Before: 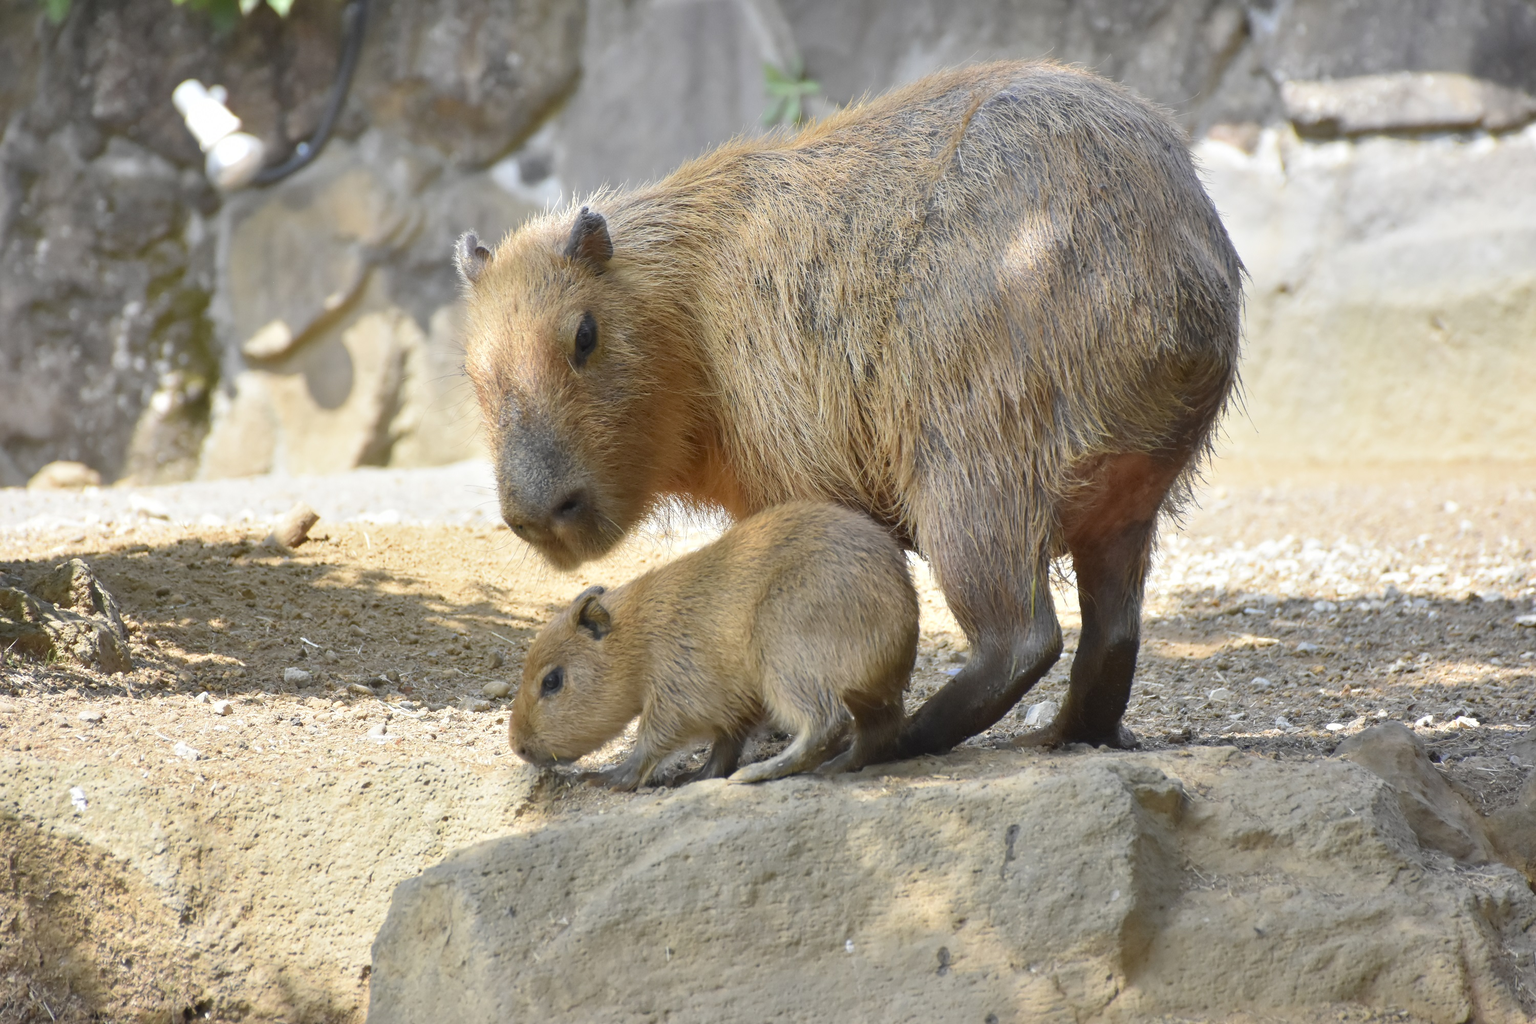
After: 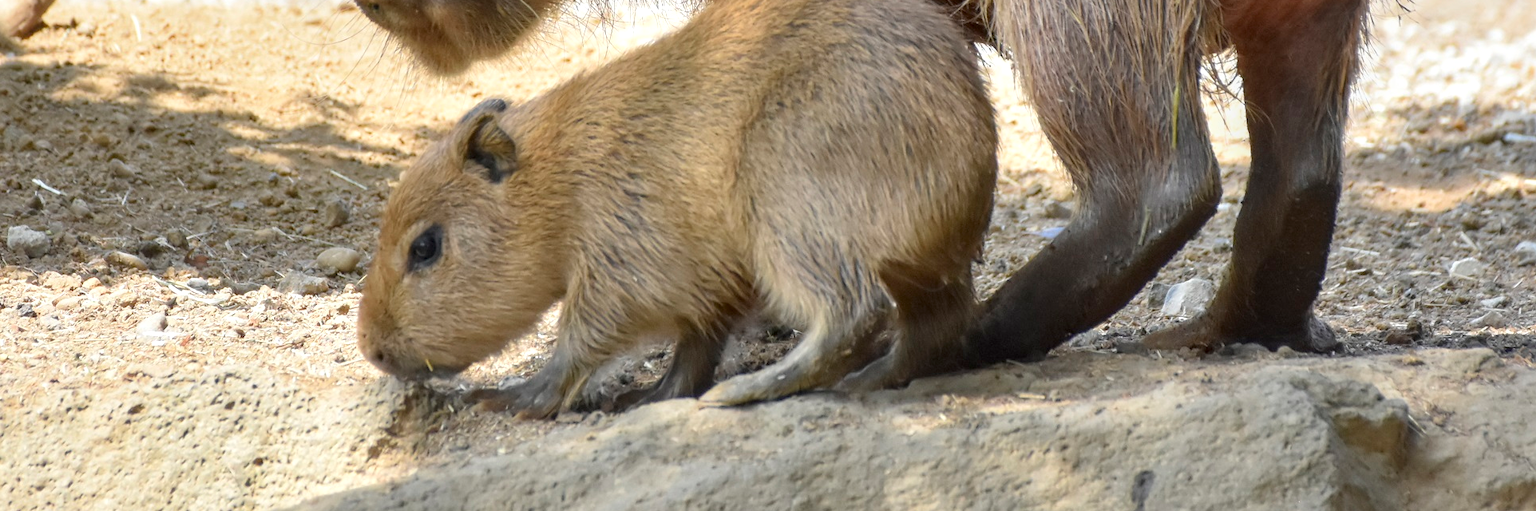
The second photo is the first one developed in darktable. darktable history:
crop: left 18.206%, top 51.076%, right 17.637%, bottom 16.865%
local contrast: on, module defaults
